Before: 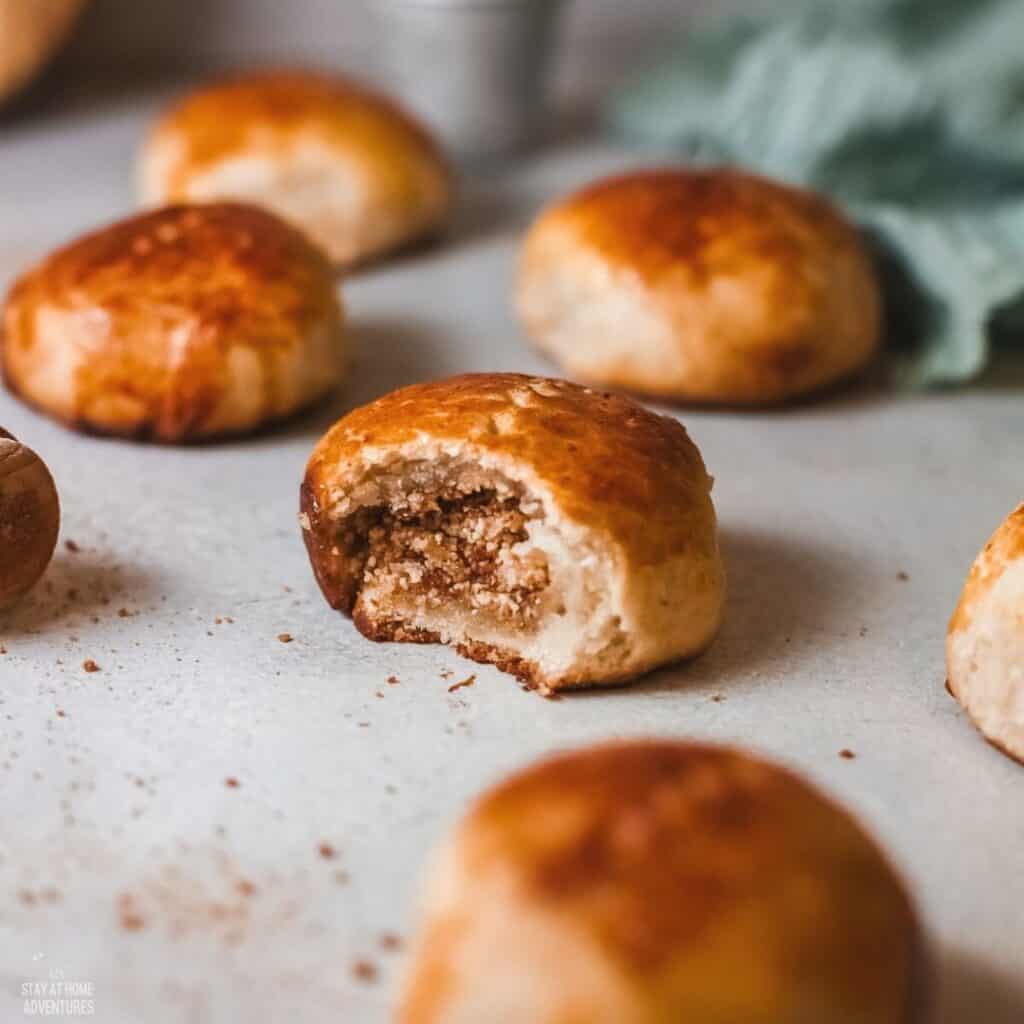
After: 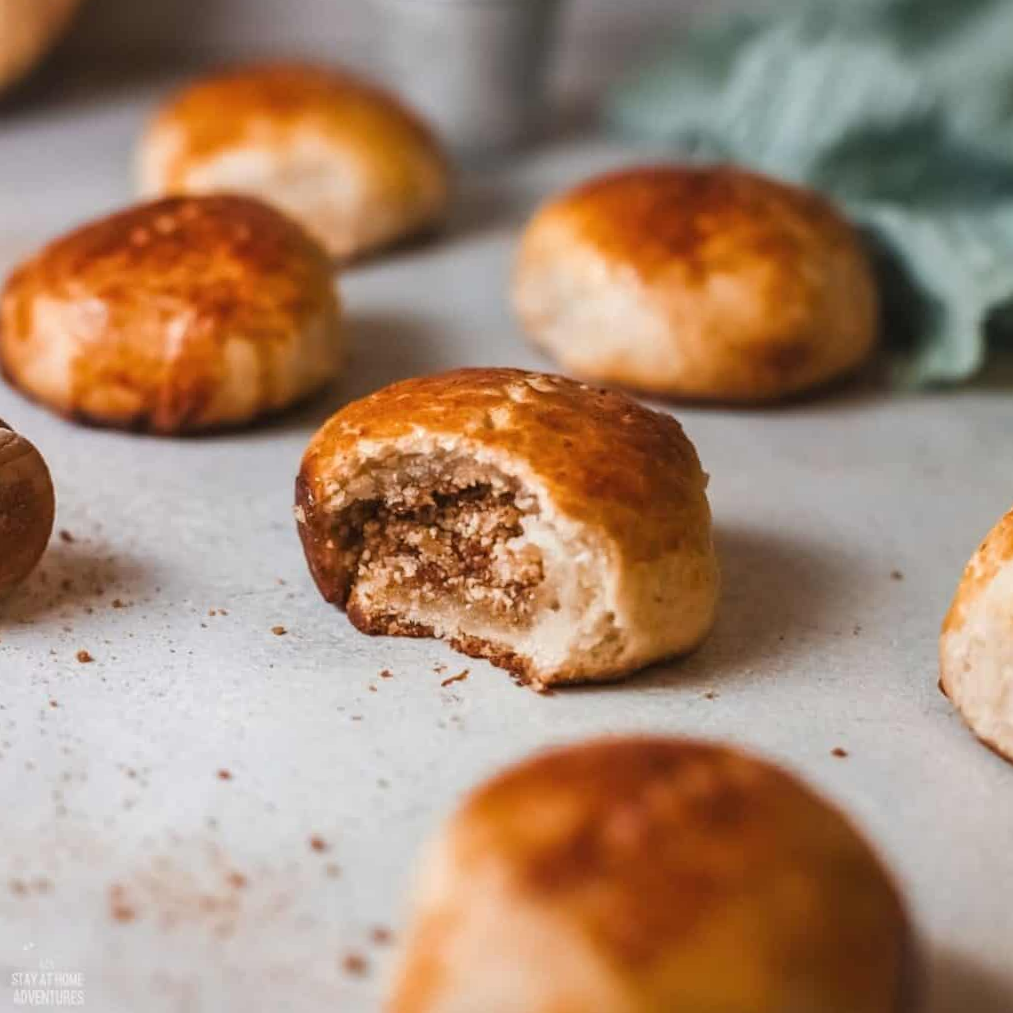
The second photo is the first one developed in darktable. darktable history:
crop and rotate: angle -0.602°
